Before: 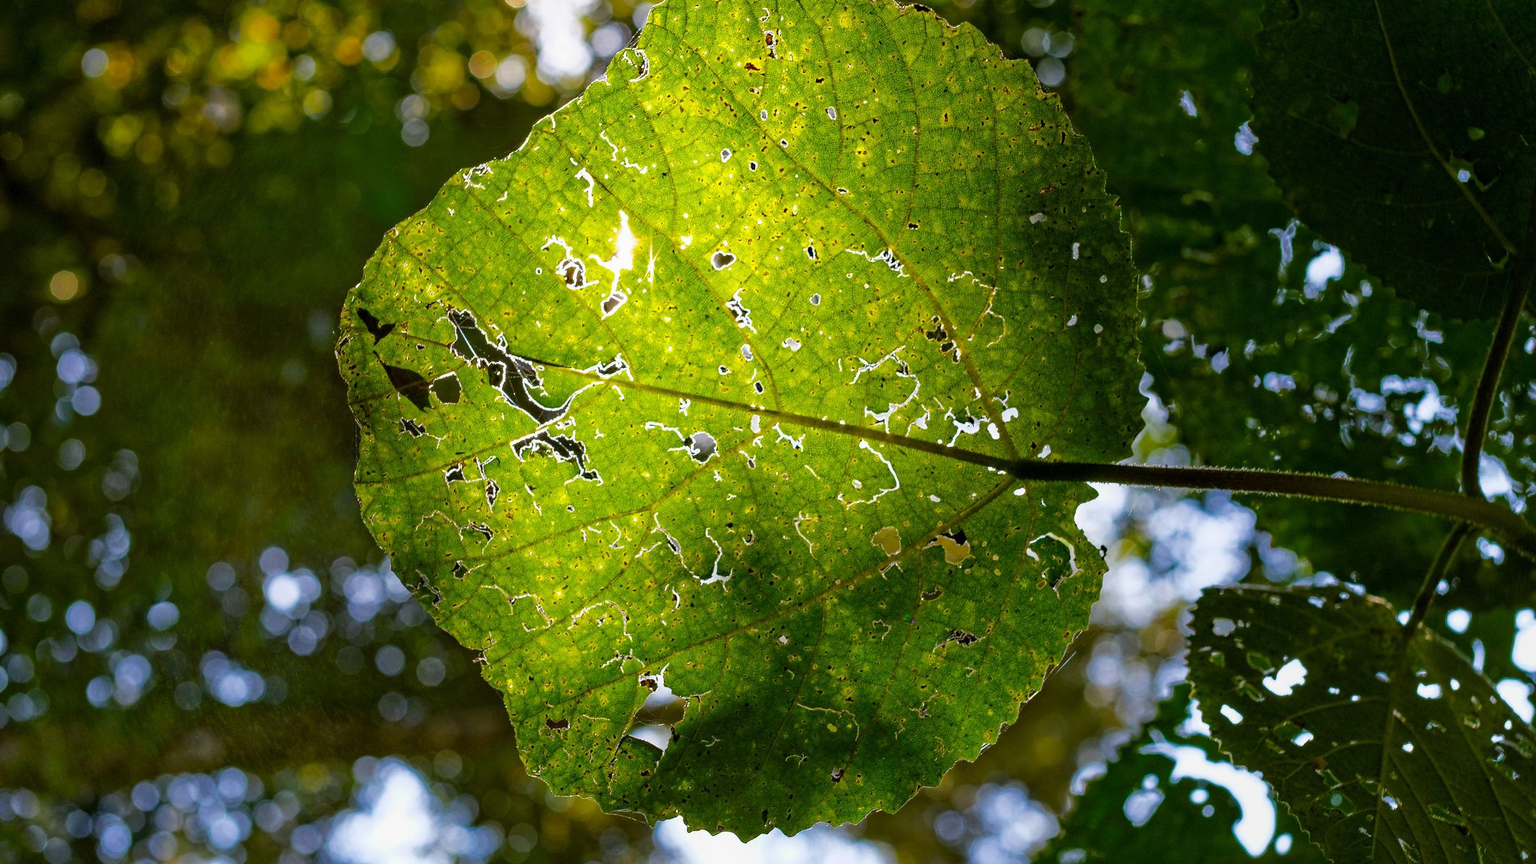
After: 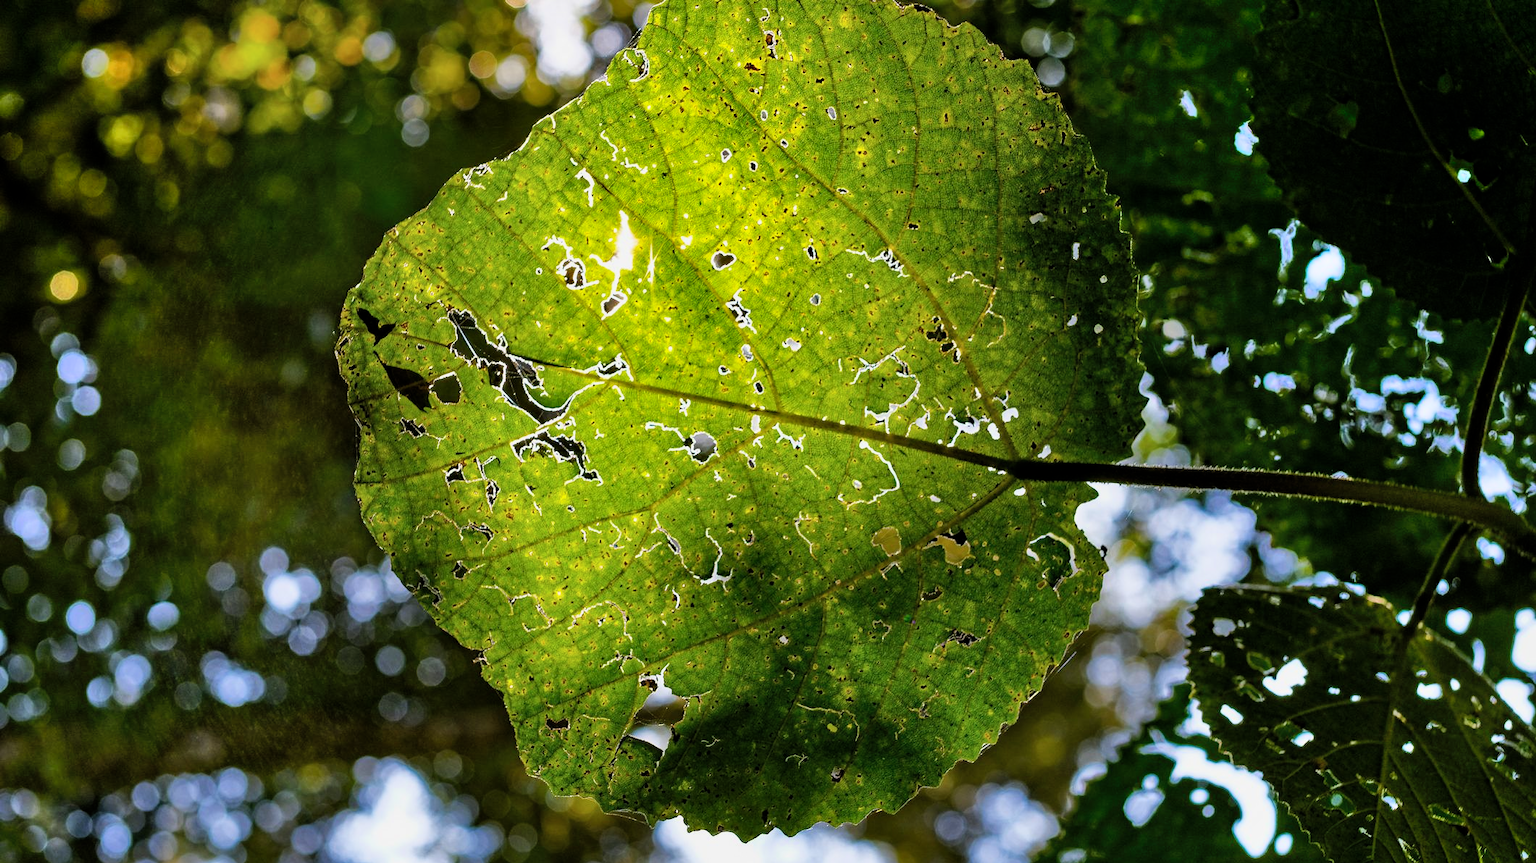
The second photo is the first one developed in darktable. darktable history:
shadows and highlights: soften with gaussian
filmic rgb: black relative exposure -12.03 EV, white relative exposure 2.81 EV, target black luminance 0%, hardness 8.09, latitude 70.39%, contrast 1.14, highlights saturation mix 10.91%, shadows ↔ highlights balance -0.391%
